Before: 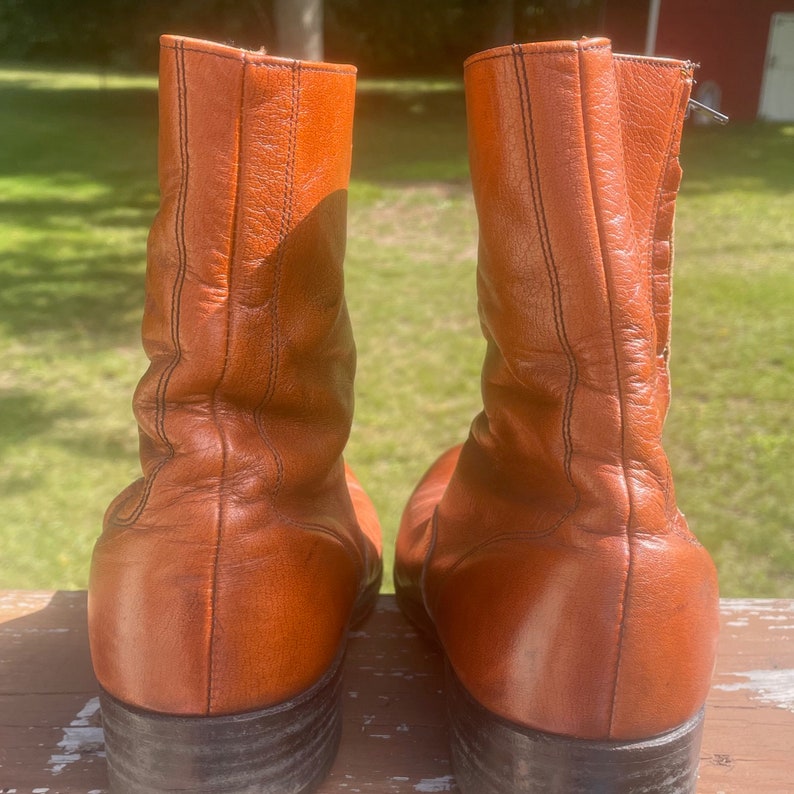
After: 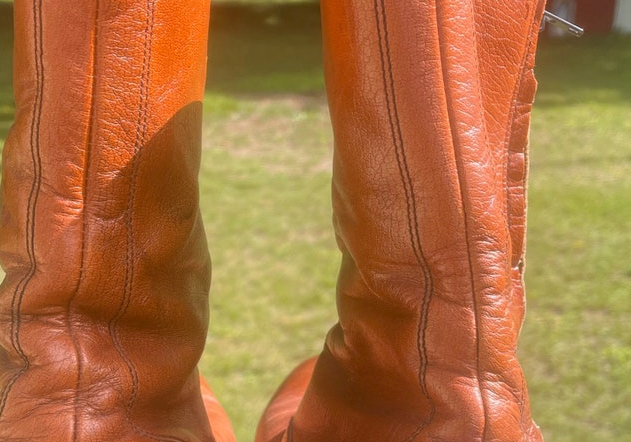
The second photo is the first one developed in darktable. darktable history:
crop: left 18.38%, top 11.092%, right 2.134%, bottom 33.217%
levels: levels [0.016, 0.5, 0.996]
